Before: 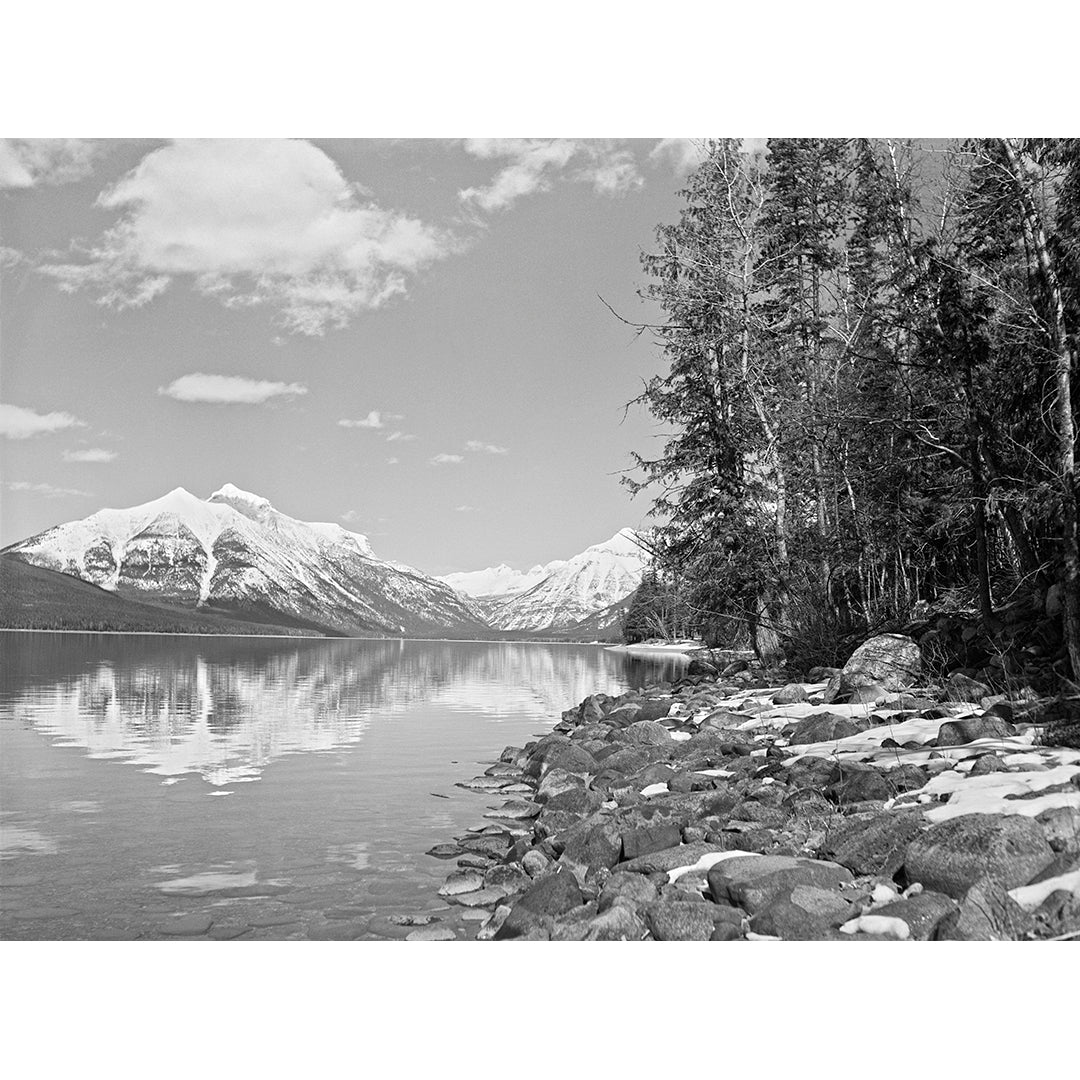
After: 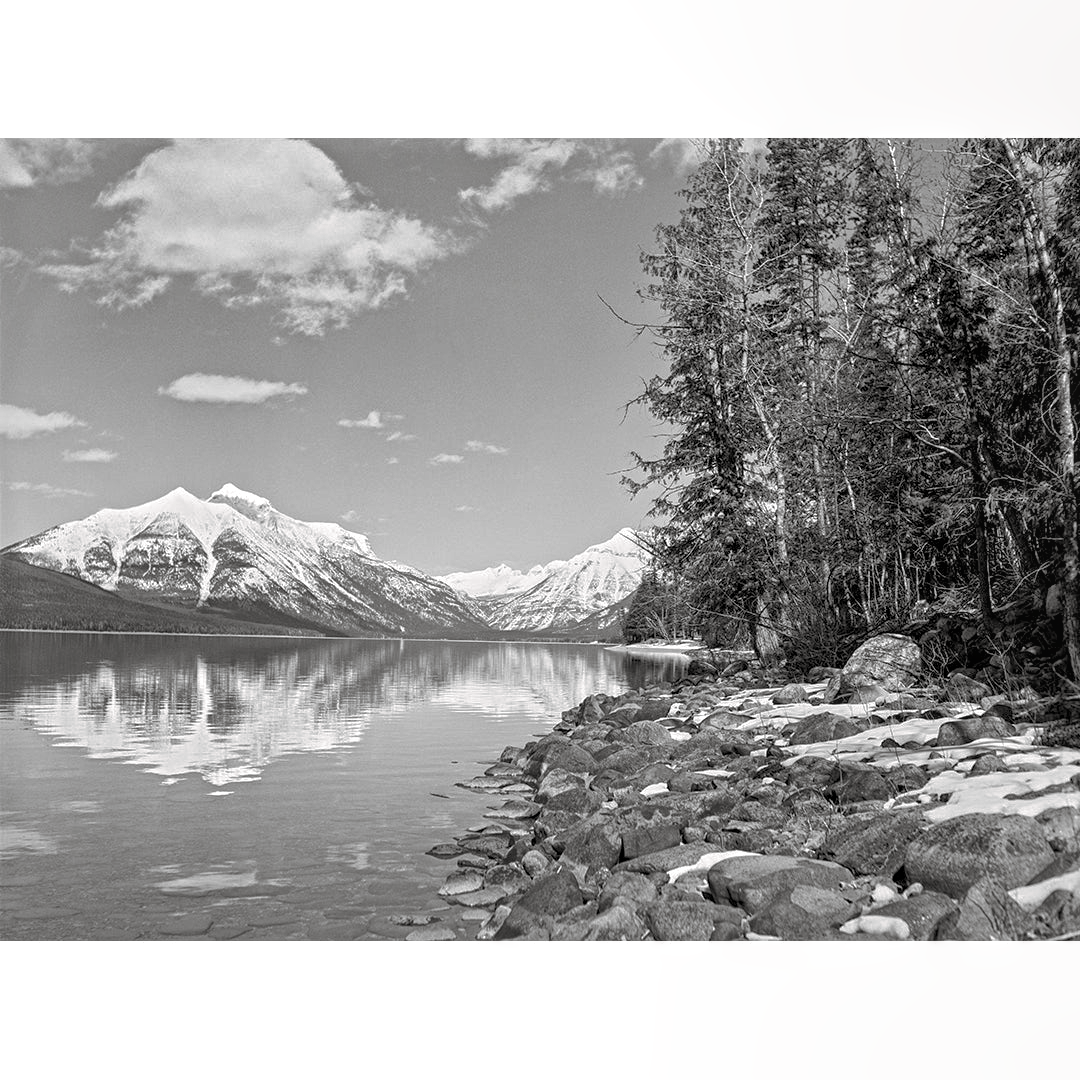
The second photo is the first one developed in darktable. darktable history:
shadows and highlights: on, module defaults
levels: levels [0.026, 0.507, 0.987]
local contrast: on, module defaults
split-toning: shadows › hue 36°, shadows › saturation 0.05, highlights › hue 10.8°, highlights › saturation 0.15, compress 40%
